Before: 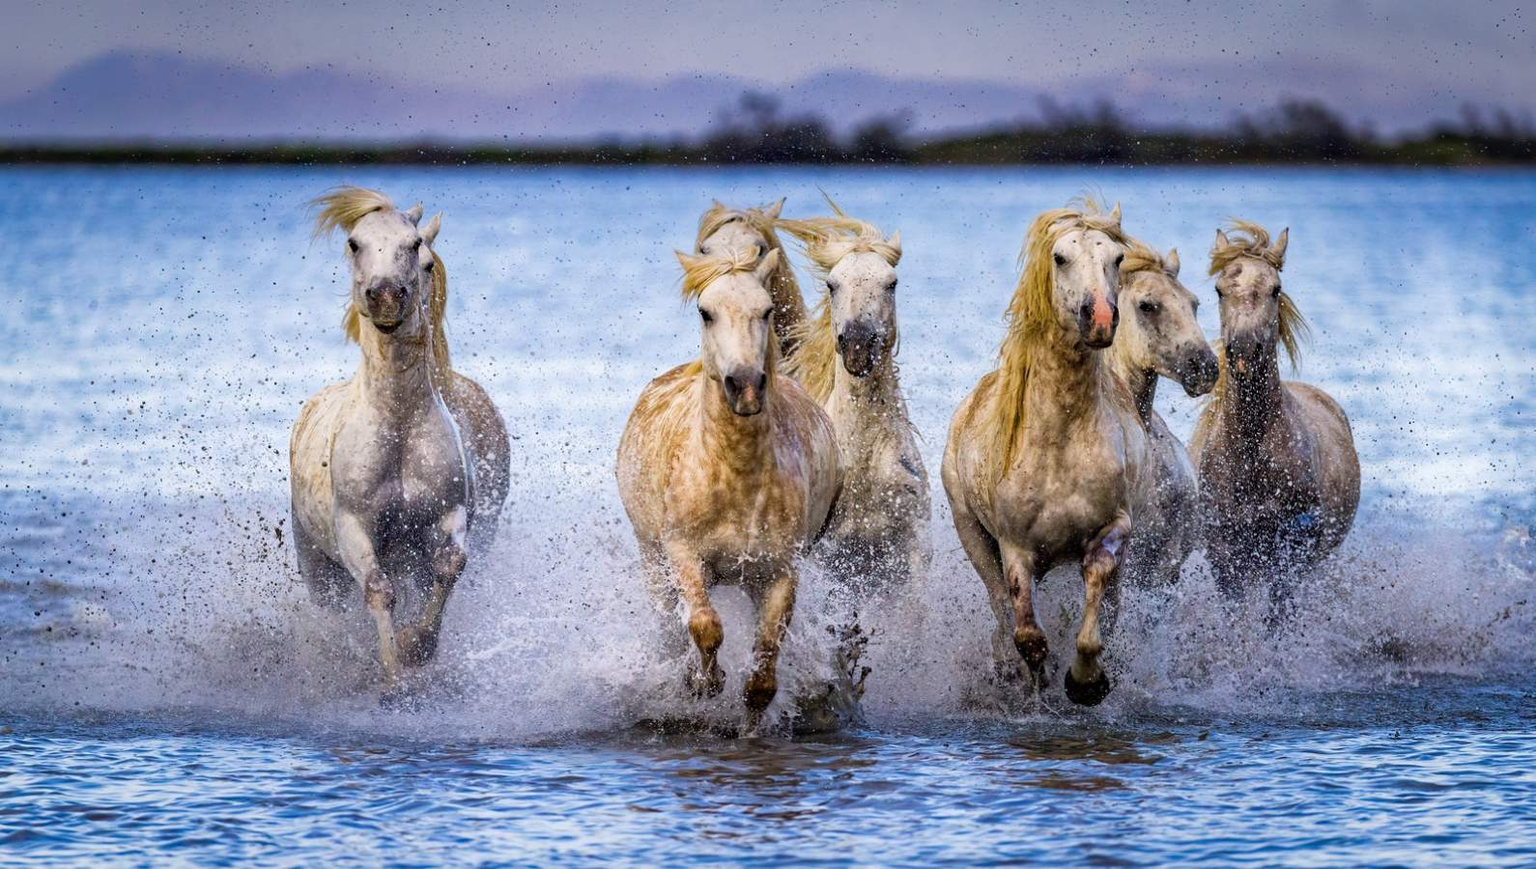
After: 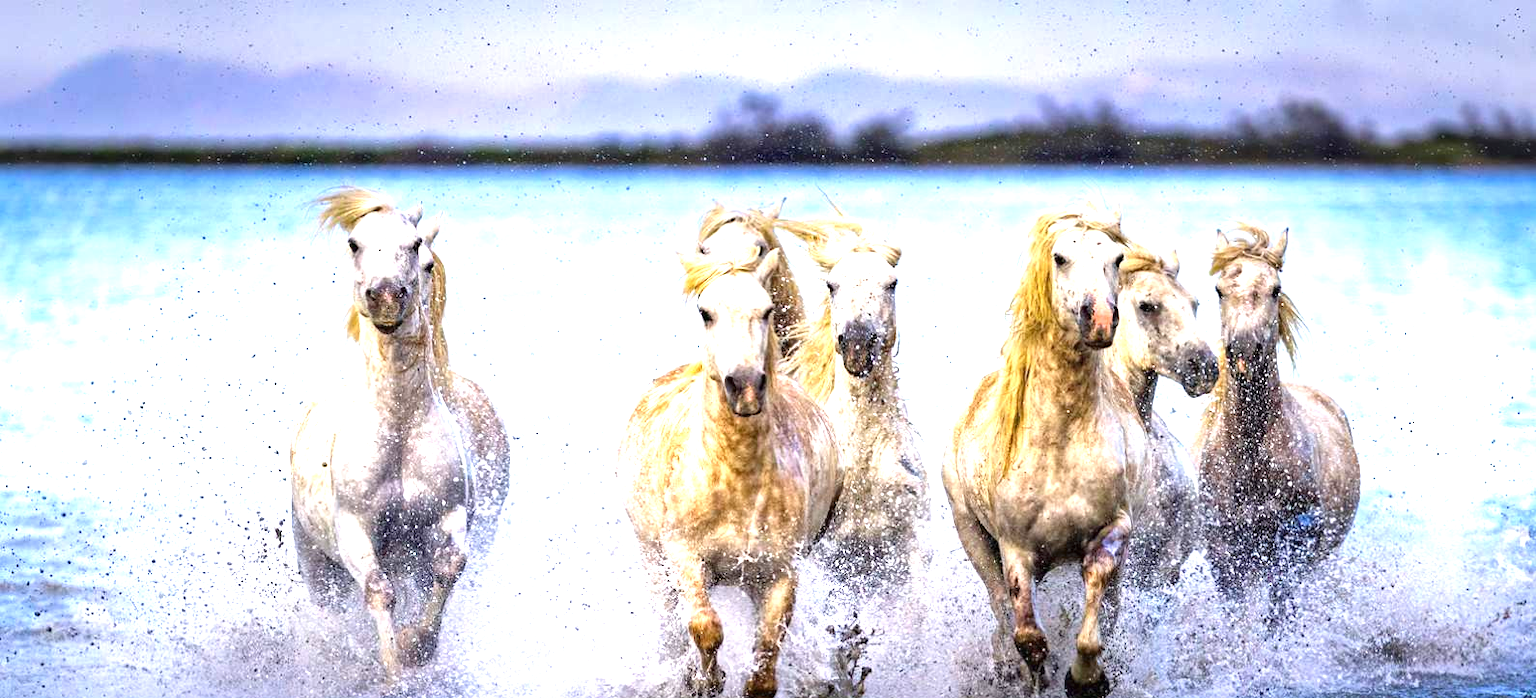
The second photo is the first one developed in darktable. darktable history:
crop: bottom 19.63%
exposure: black level correction 0, exposure 1.441 EV, compensate highlight preservation false
